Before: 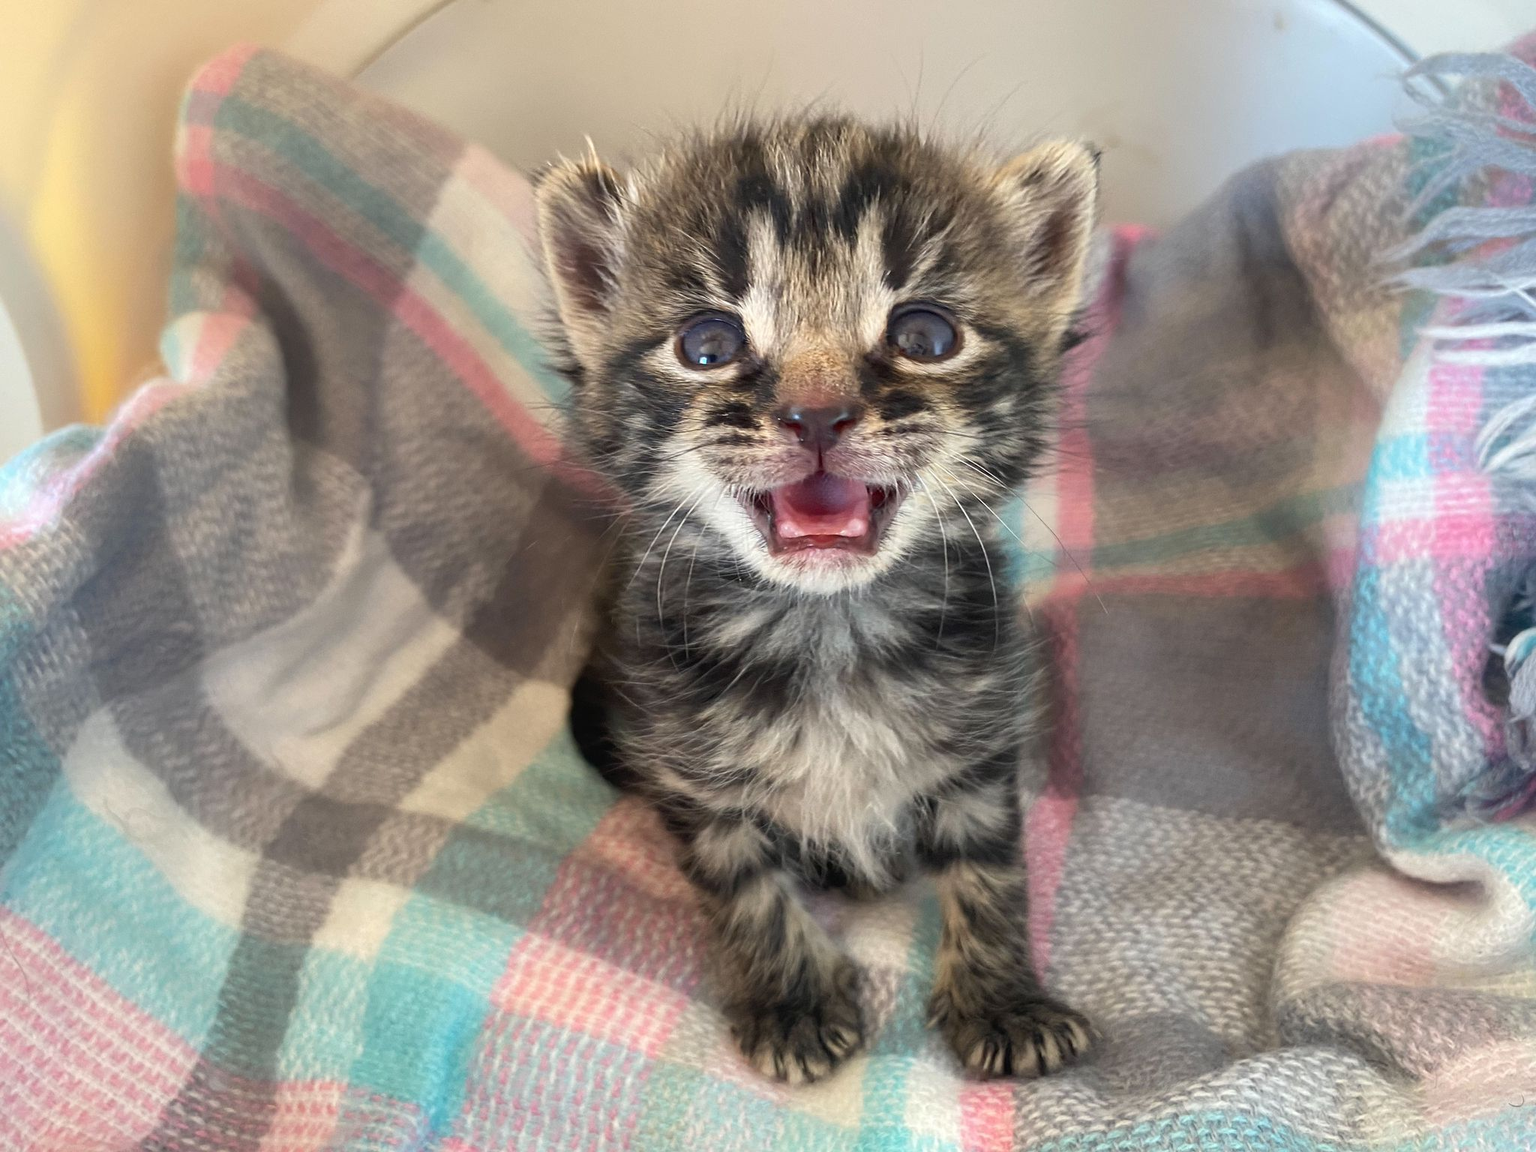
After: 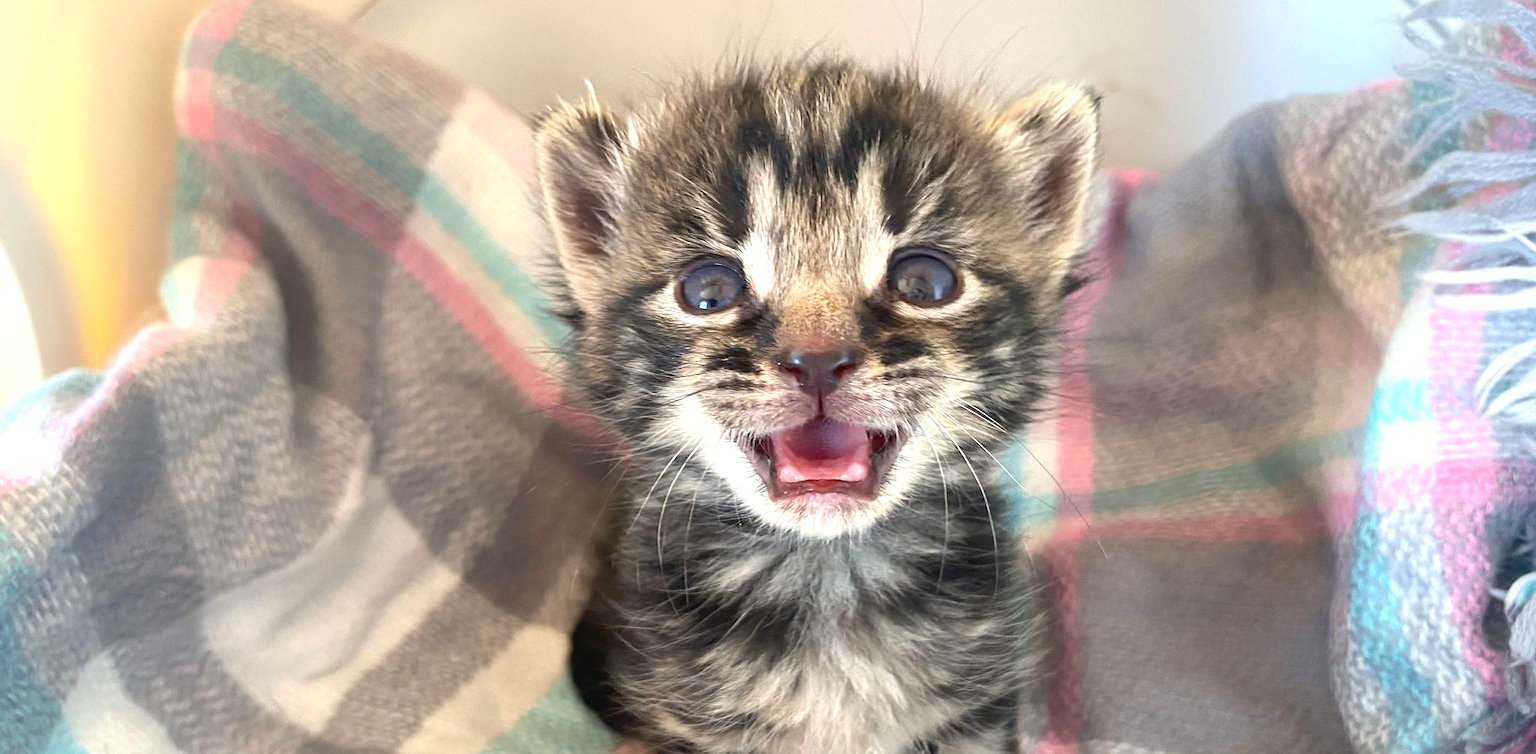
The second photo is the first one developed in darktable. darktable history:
crop and rotate: top 4.837%, bottom 29.616%
exposure: exposure 0.554 EV, compensate highlight preservation false
